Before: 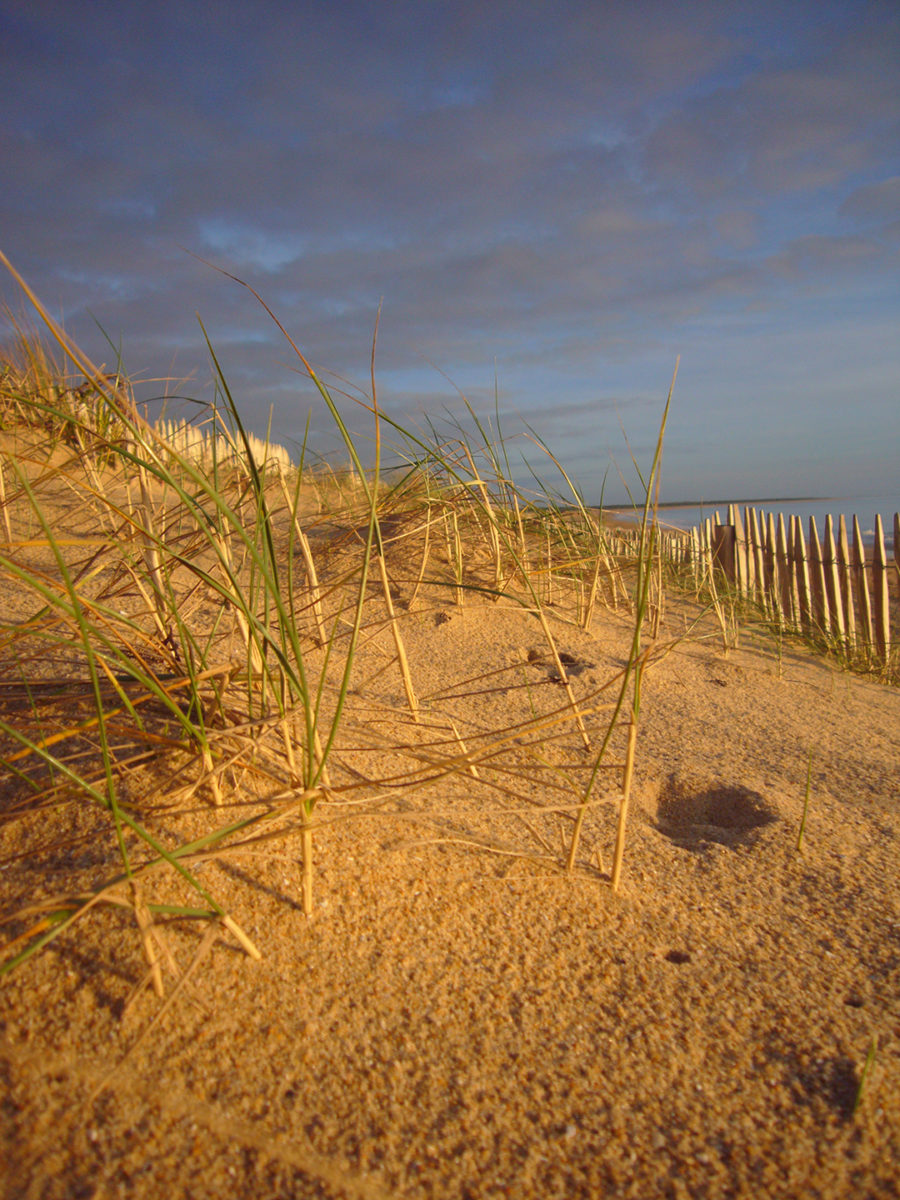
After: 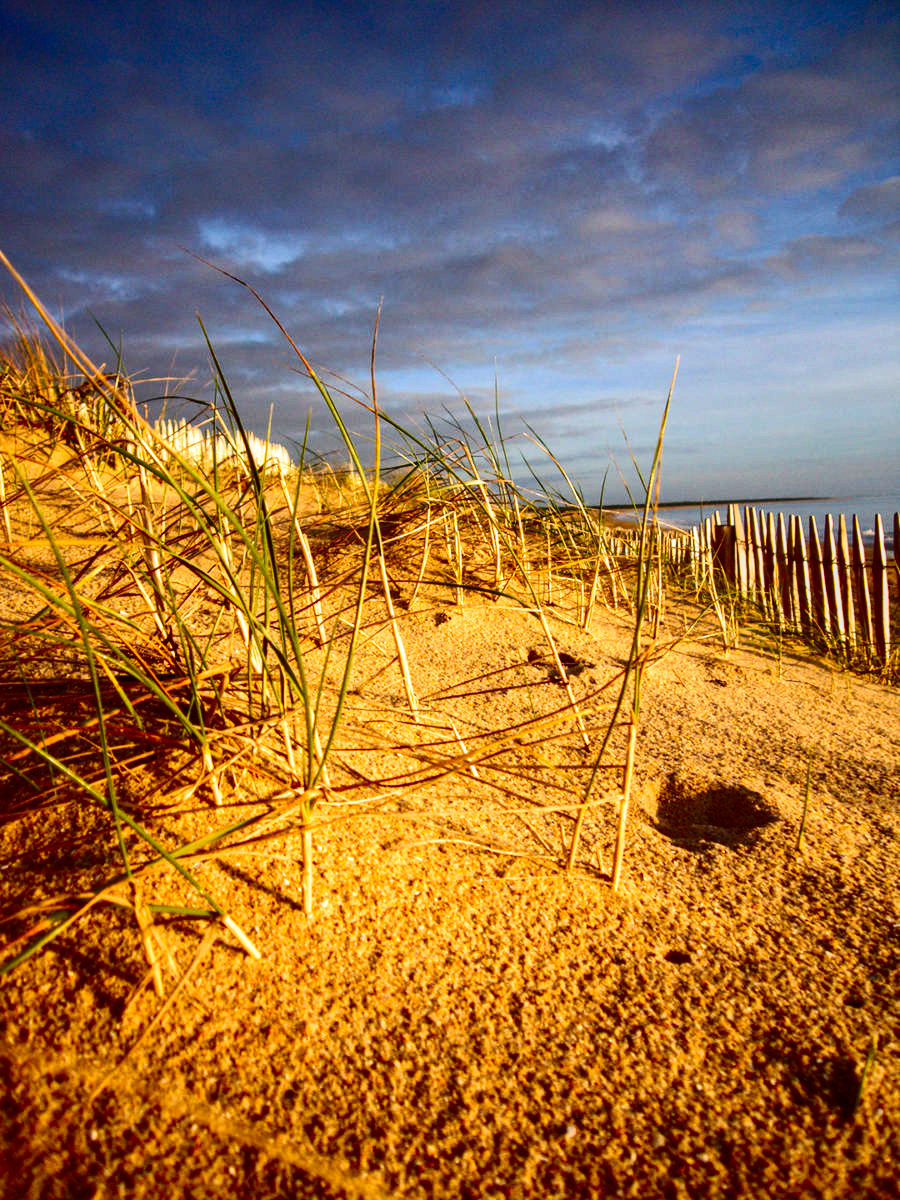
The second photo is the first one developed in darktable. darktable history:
contrast brightness saturation: contrast 0.402, brightness 0.054, saturation 0.254
local contrast: on, module defaults
filmic rgb: black relative exposure -8.25 EV, white relative exposure 2.2 EV, threshold 2.99 EV, target white luminance 99.9%, hardness 7.05, latitude 75.41%, contrast 1.324, highlights saturation mix -2.05%, shadows ↔ highlights balance 29.73%, add noise in highlights 0.001, preserve chrominance no, color science v3 (2019), use custom middle-gray values true, contrast in highlights soft, enable highlight reconstruction true
tone equalizer: on, module defaults
